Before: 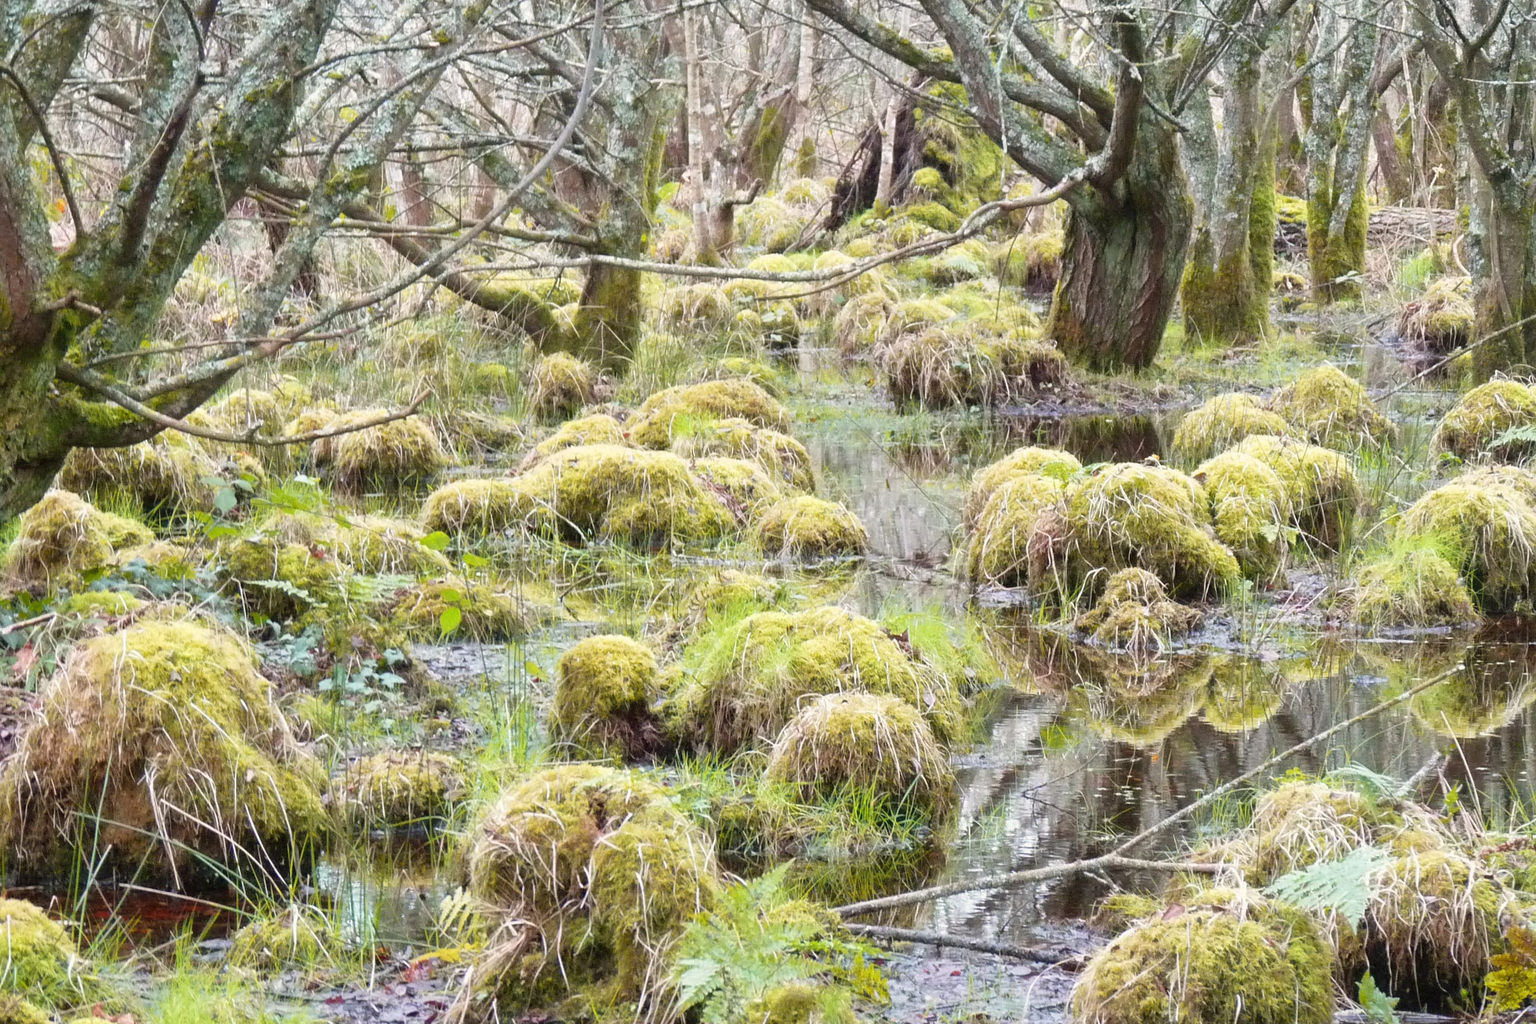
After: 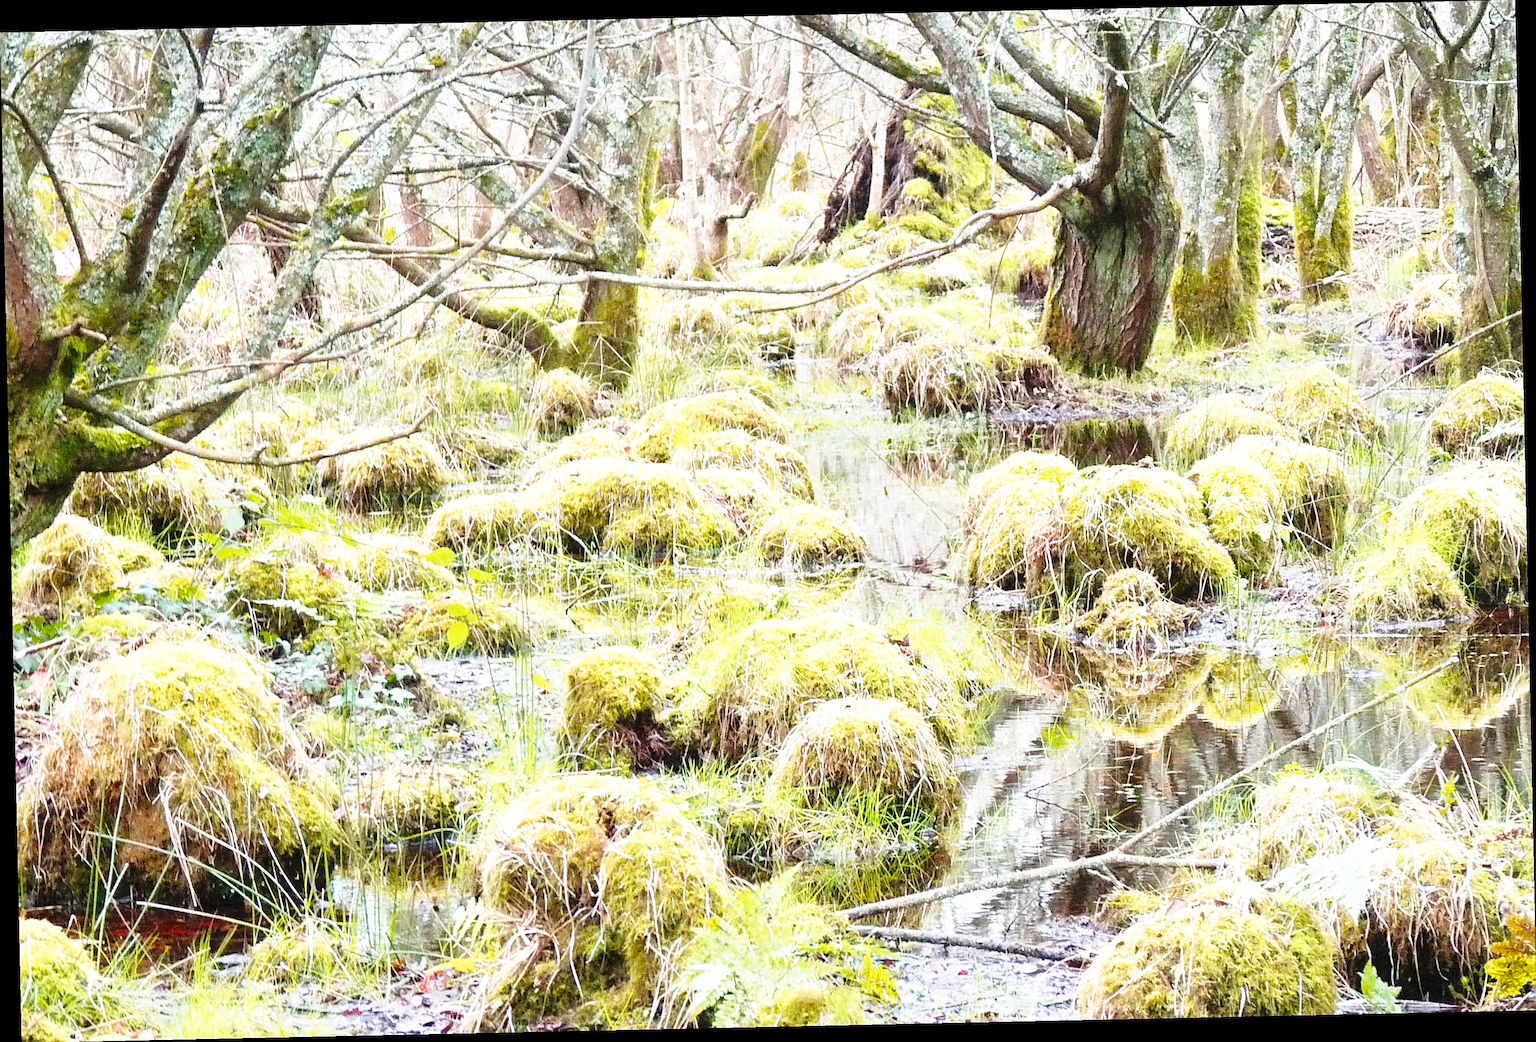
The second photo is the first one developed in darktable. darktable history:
sharpen: on, module defaults
base curve: curves: ch0 [(0, 0) (0.026, 0.03) (0.109, 0.232) (0.351, 0.748) (0.669, 0.968) (1, 1)], preserve colors none
rotate and perspective: rotation -1.24°, automatic cropping off
